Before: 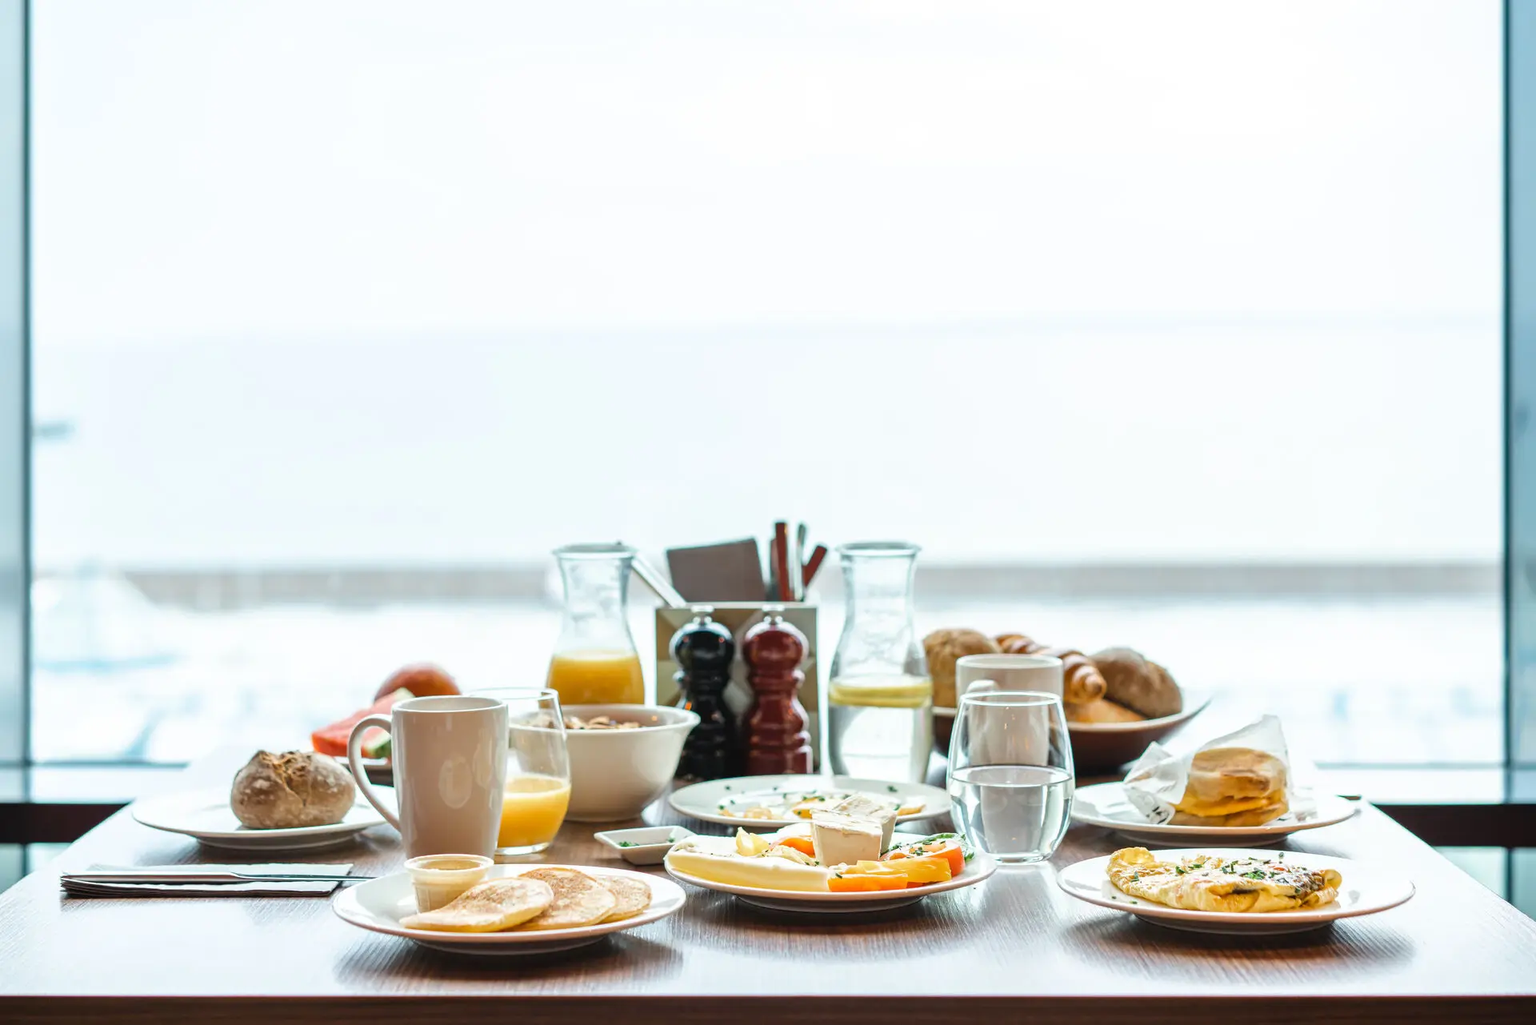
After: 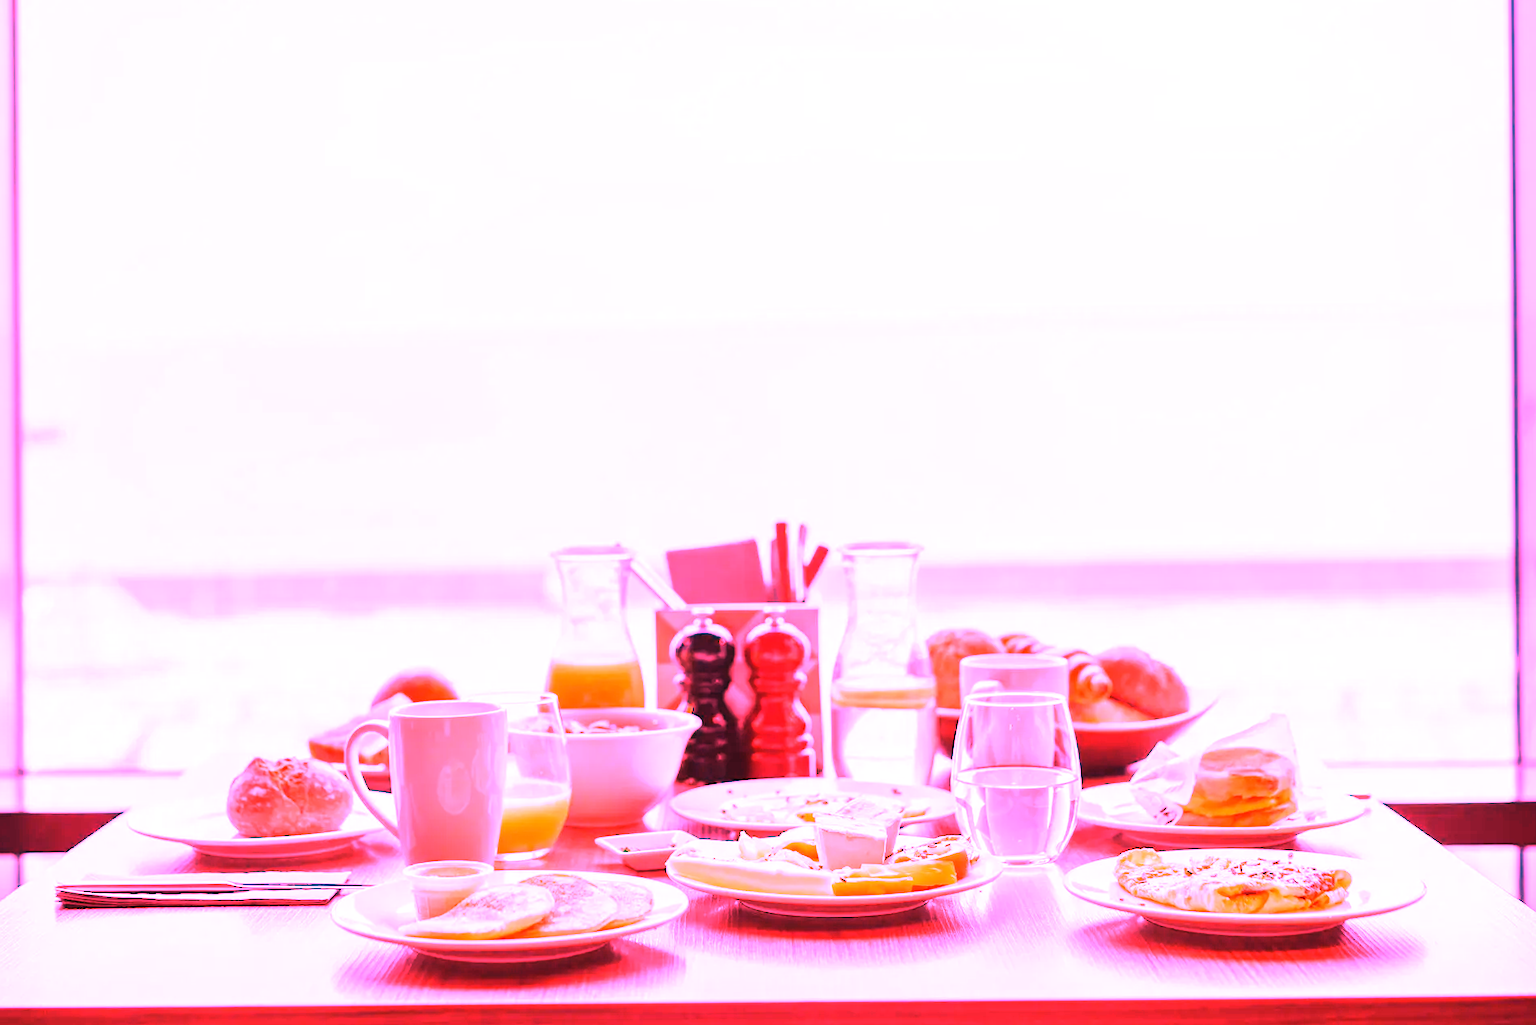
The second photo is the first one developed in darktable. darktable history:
rotate and perspective: rotation -0.45°, automatic cropping original format, crop left 0.008, crop right 0.992, crop top 0.012, crop bottom 0.988
white balance: red 4.26, blue 1.802
